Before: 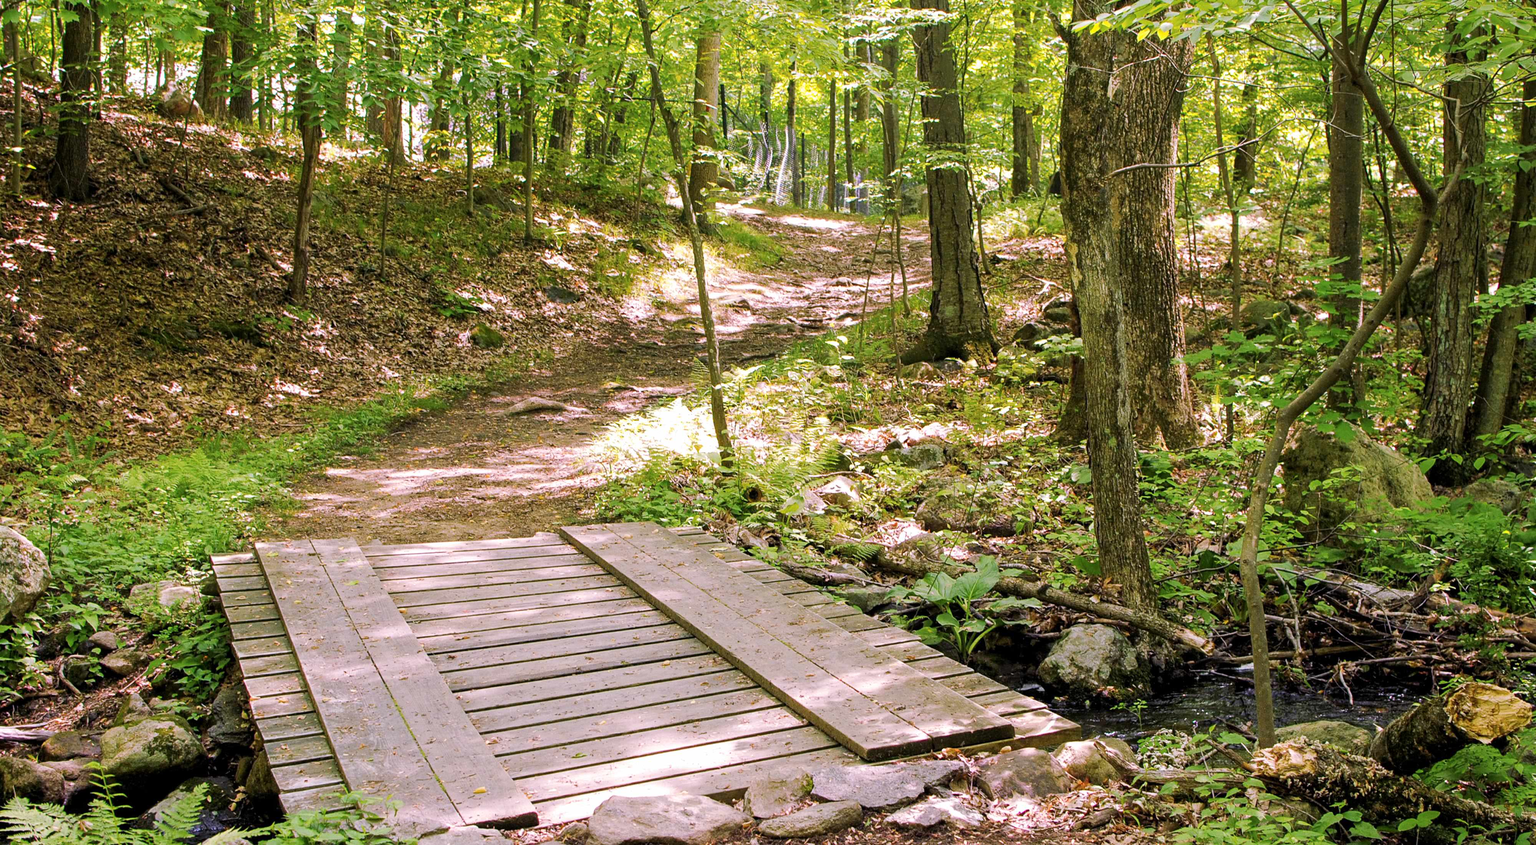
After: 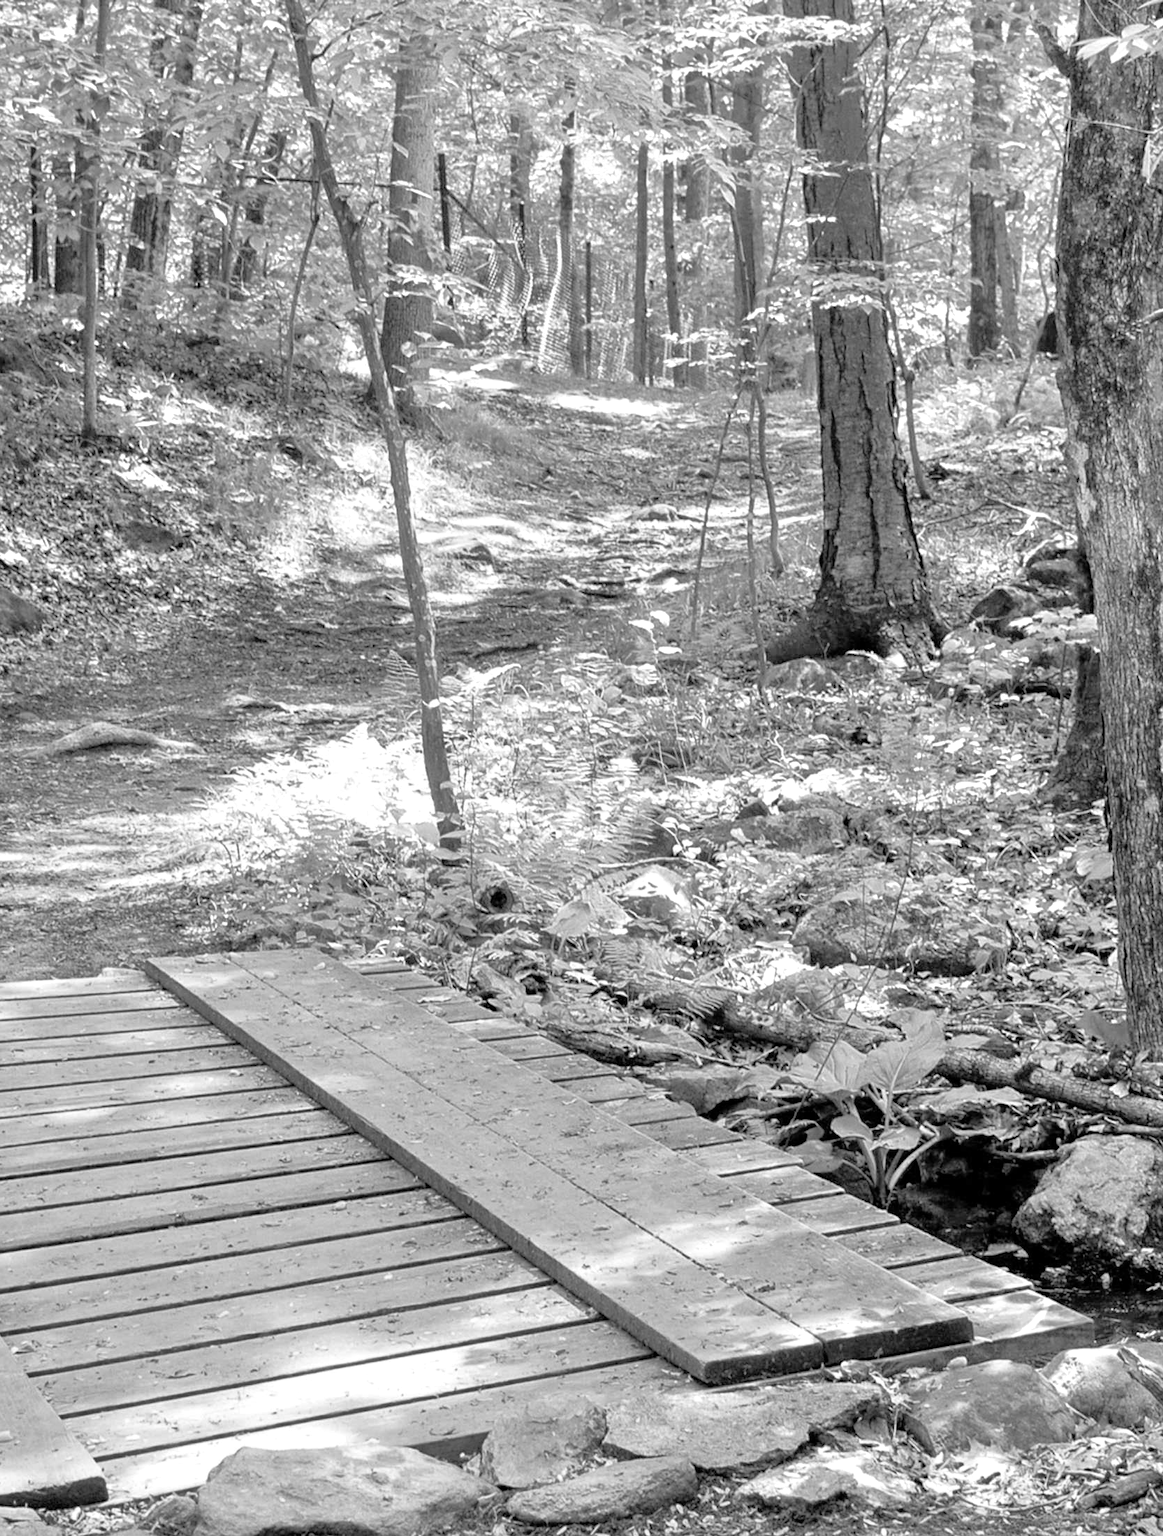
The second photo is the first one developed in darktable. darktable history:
crop: left 31.229%, right 27.105%
tone equalizer: -7 EV 0.15 EV, -6 EV 0.6 EV, -5 EV 1.15 EV, -4 EV 1.33 EV, -3 EV 1.15 EV, -2 EV 0.6 EV, -1 EV 0.15 EV, mask exposure compensation -0.5 EV
color correction: highlights a* -4.98, highlights b* -3.76, shadows a* 3.83, shadows b* 4.08
monochrome: a 32, b 64, size 2.3, highlights 1
